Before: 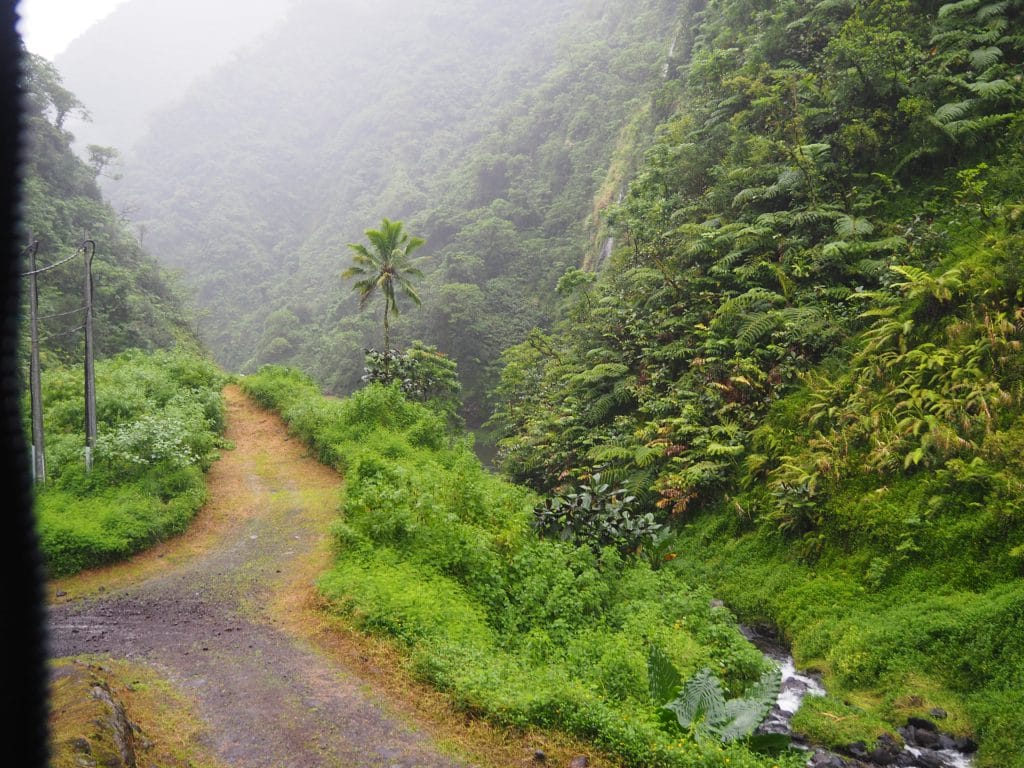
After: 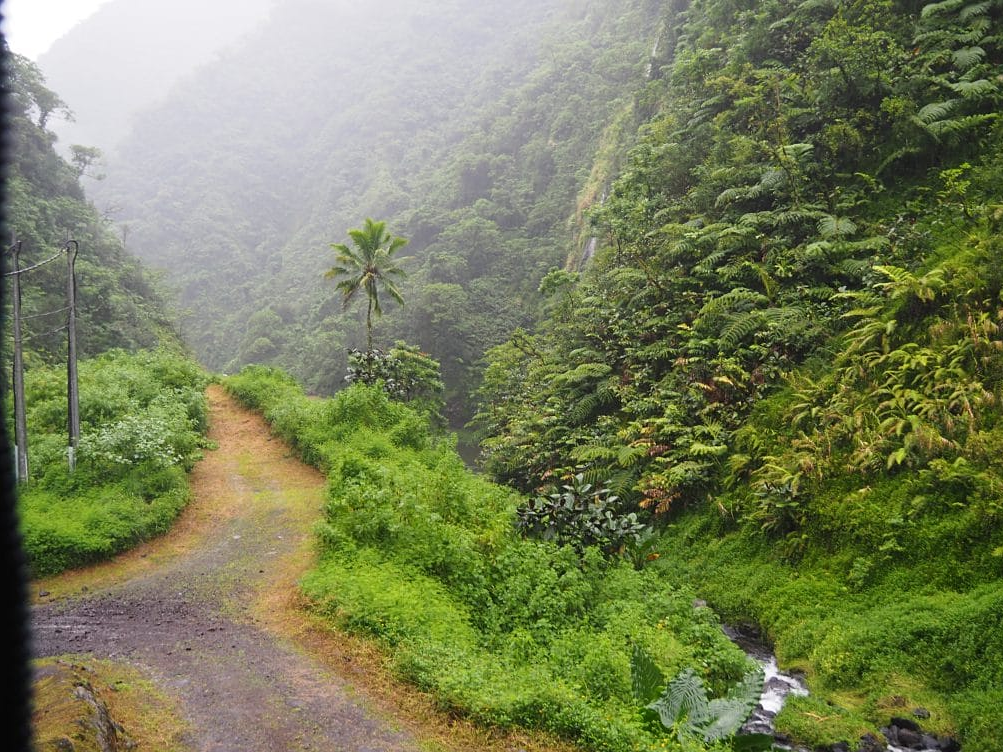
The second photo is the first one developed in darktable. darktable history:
sharpen: amount 0.2
crop: left 1.743%, right 0.268%, bottom 2.011%
